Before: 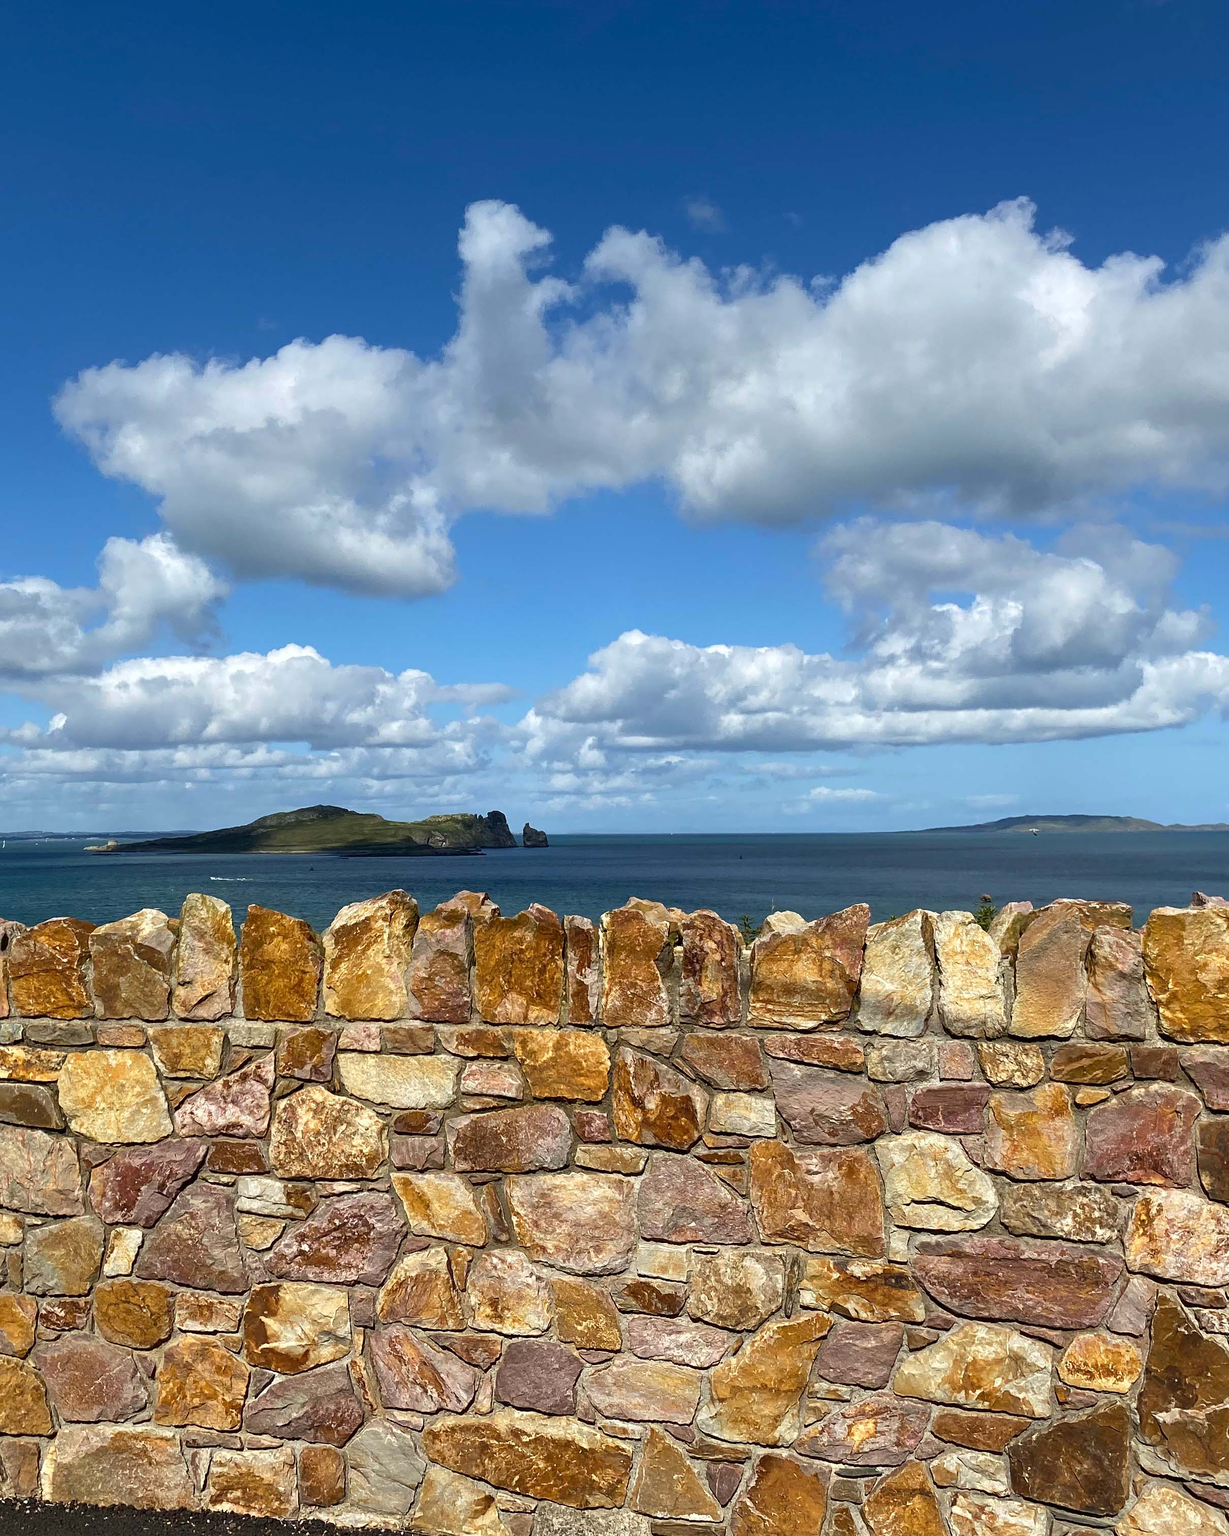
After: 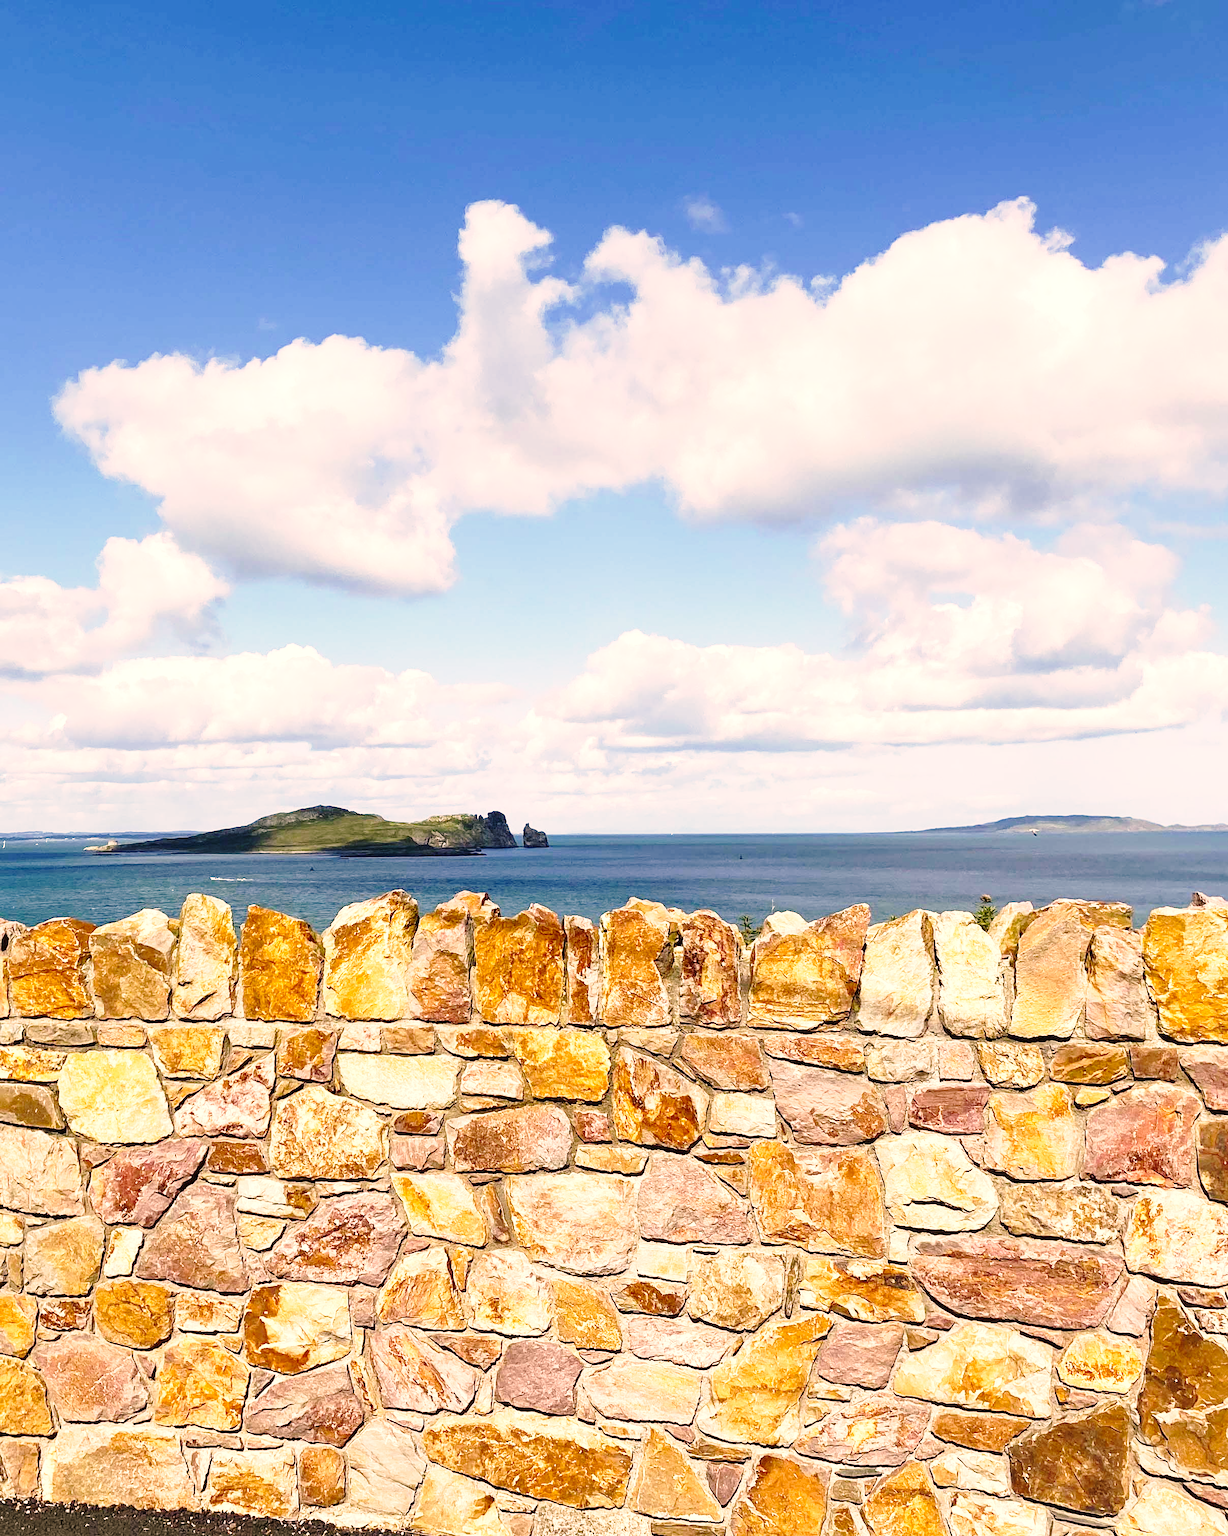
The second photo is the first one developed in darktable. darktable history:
base curve: curves: ch0 [(0, 0) (0.028, 0.03) (0.121, 0.232) (0.46, 0.748) (0.859, 0.968) (1, 1)], exposure shift 0.566, preserve colors none
color correction: highlights a* 11.27, highlights b* 11.97
exposure: black level correction 0, exposure 0.702 EV, compensate exposure bias true, compensate highlight preservation false
